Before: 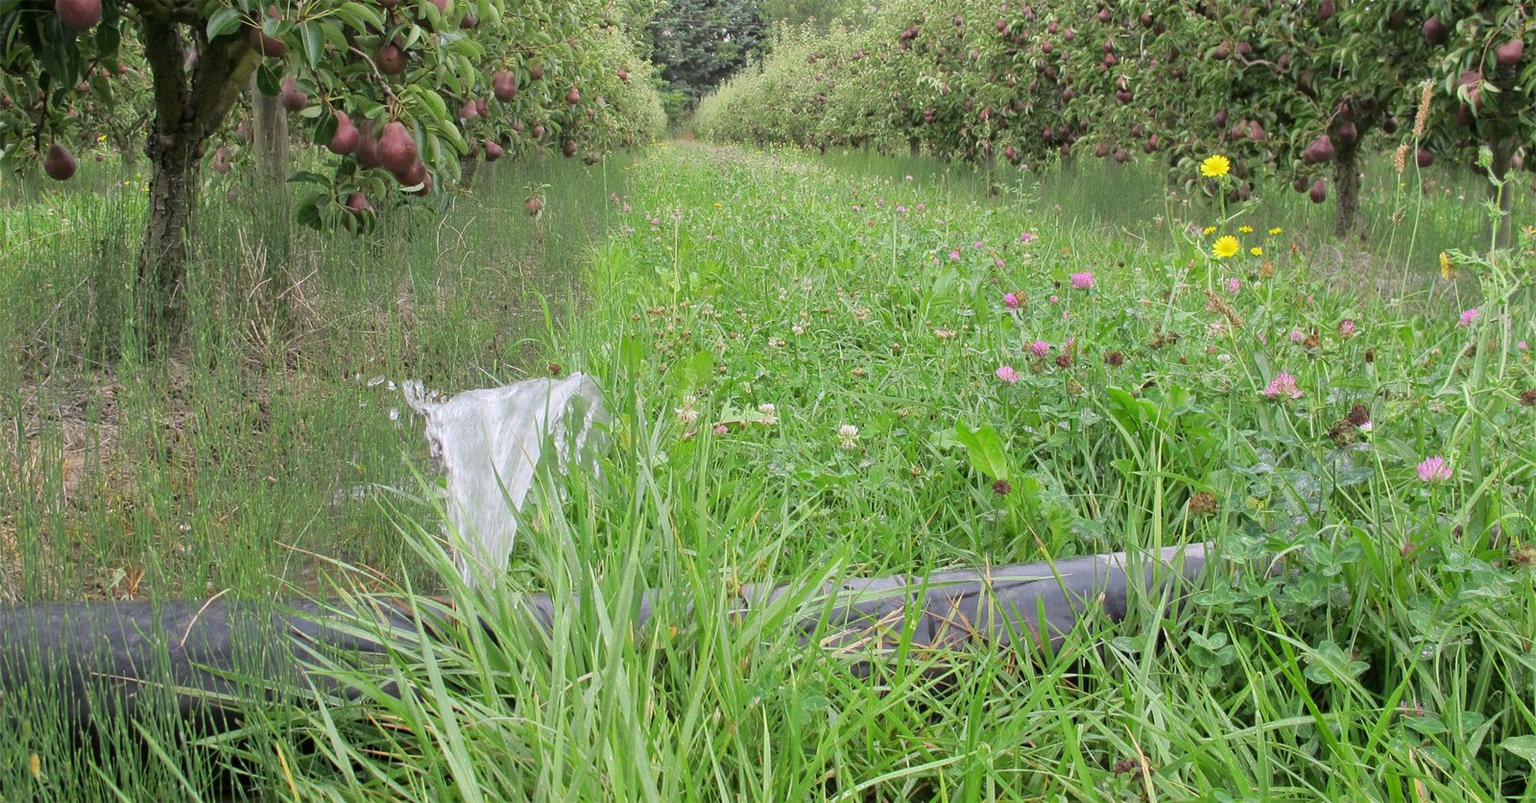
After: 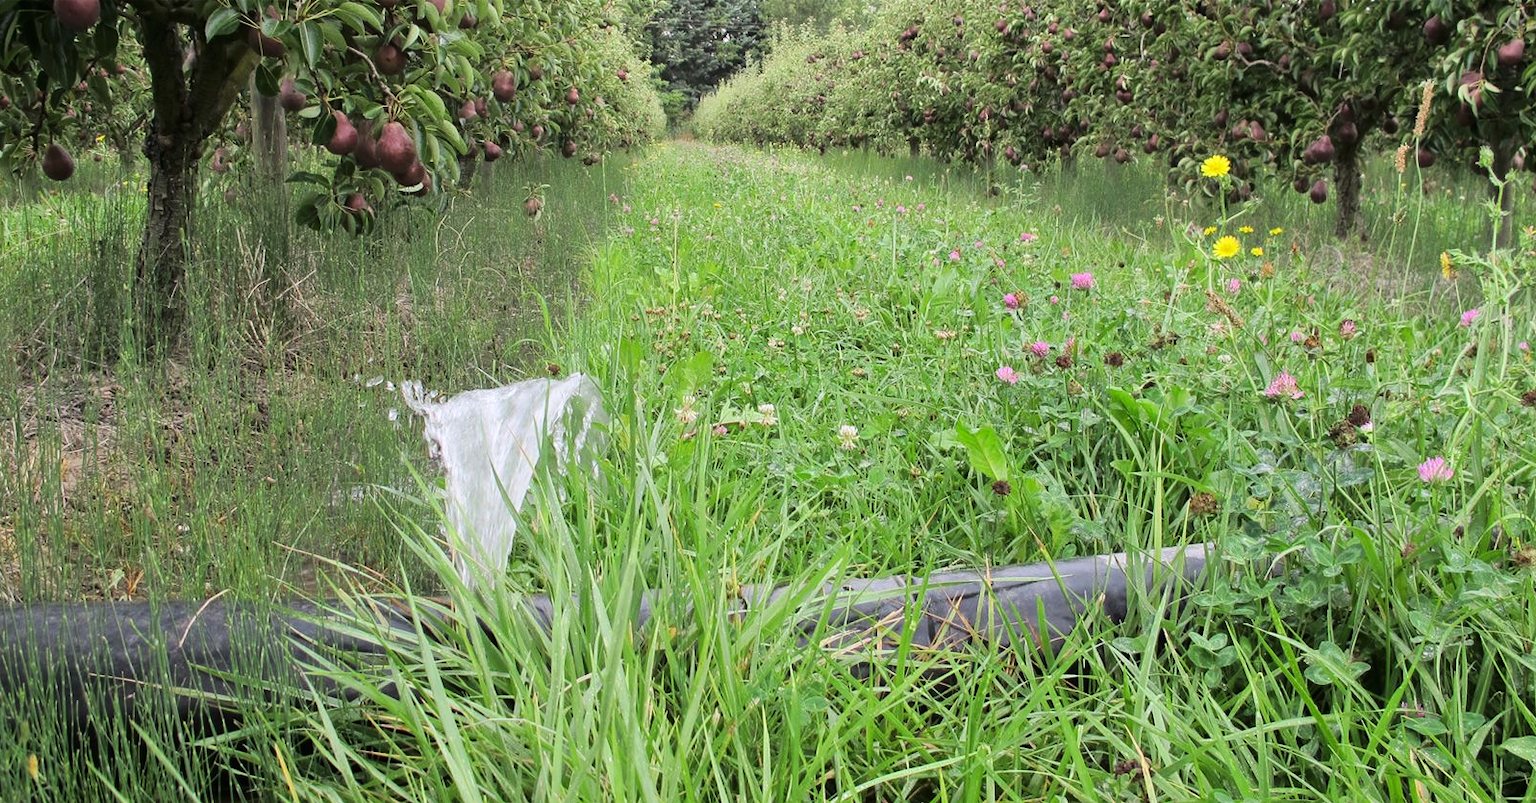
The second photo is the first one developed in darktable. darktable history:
tone curve: curves: ch0 [(0, 0) (0.003, 0.009) (0.011, 0.013) (0.025, 0.019) (0.044, 0.029) (0.069, 0.04) (0.1, 0.053) (0.136, 0.08) (0.177, 0.114) (0.224, 0.151) (0.277, 0.207) (0.335, 0.267) (0.399, 0.35) (0.468, 0.442) (0.543, 0.545) (0.623, 0.656) (0.709, 0.752) (0.801, 0.843) (0.898, 0.932) (1, 1)], color space Lab, linked channels, preserve colors none
crop and rotate: left 0.177%, bottom 0.011%
exposure: compensate exposure bias true, compensate highlight preservation false
